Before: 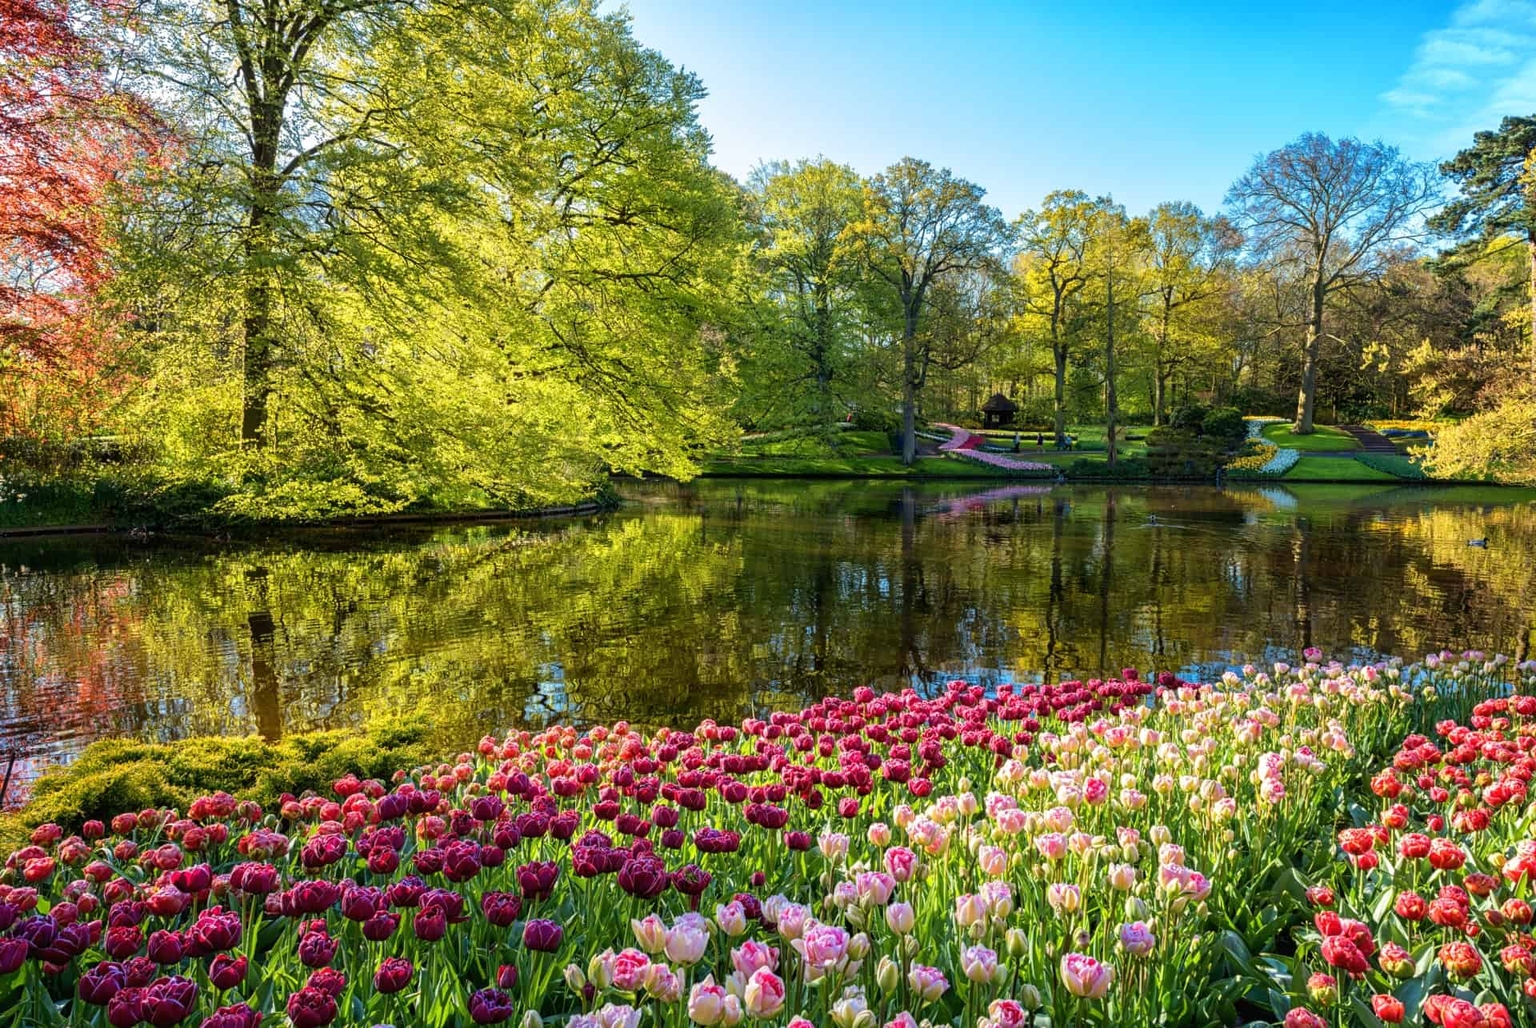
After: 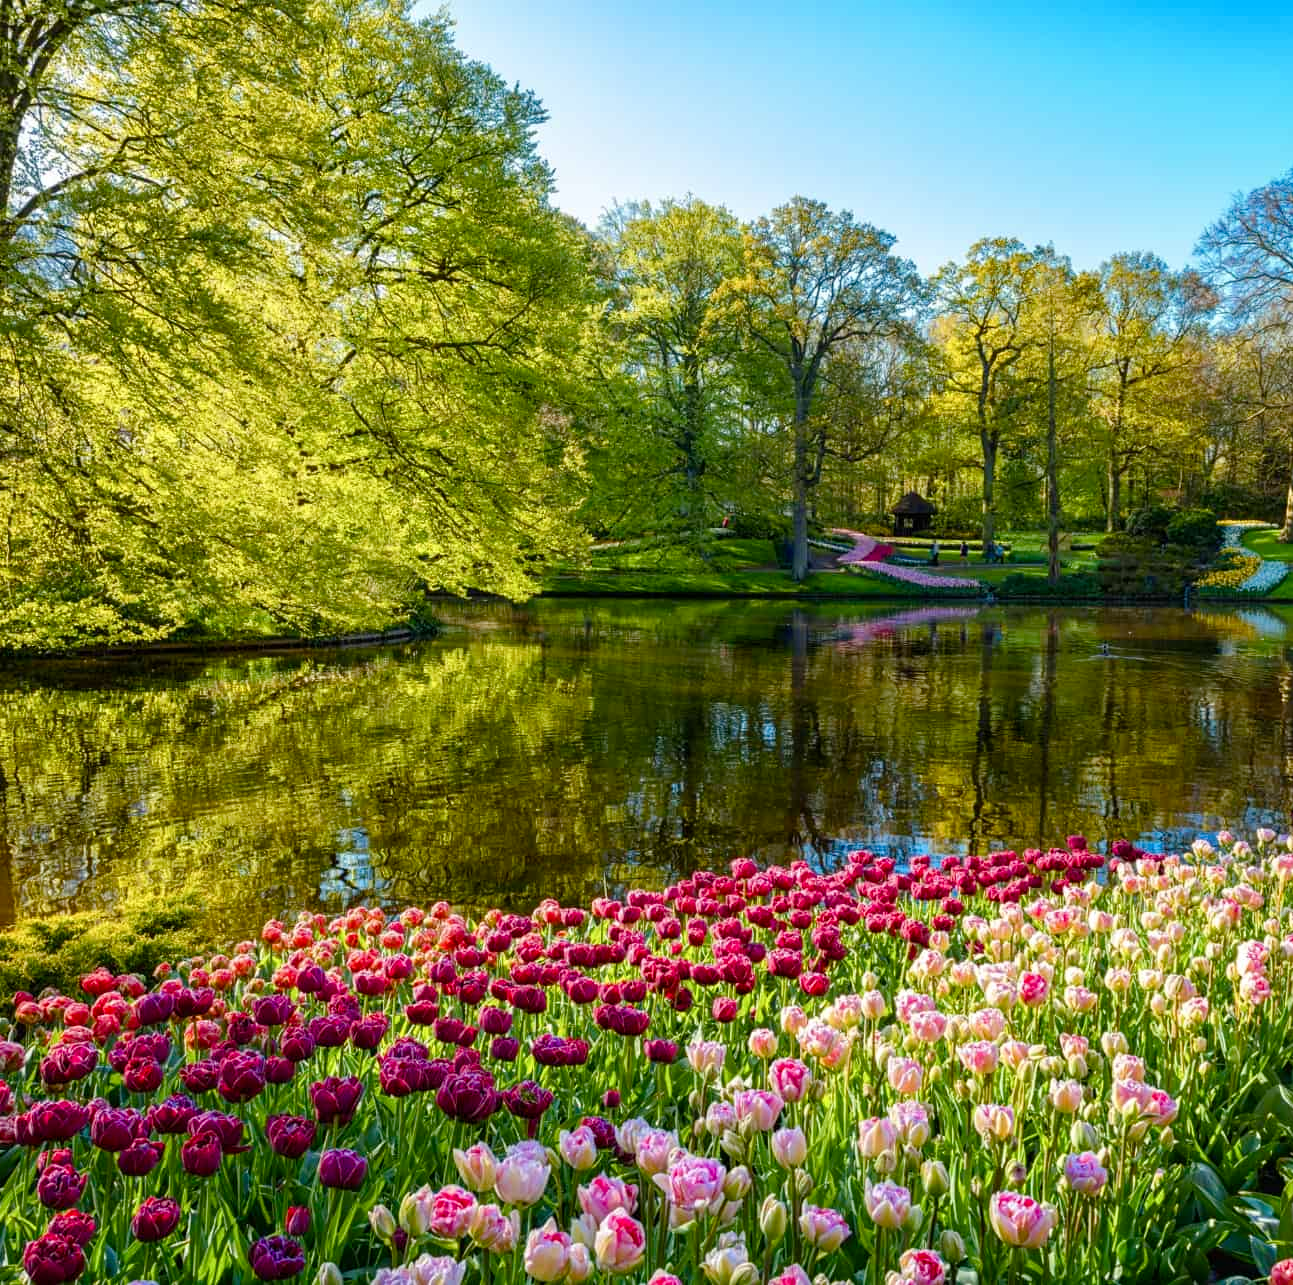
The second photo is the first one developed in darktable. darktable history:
crop and rotate: left 17.525%, right 15.128%
color balance rgb: perceptual saturation grading › global saturation 20%, perceptual saturation grading › highlights -25.55%, perceptual saturation grading › shadows 24.044%
